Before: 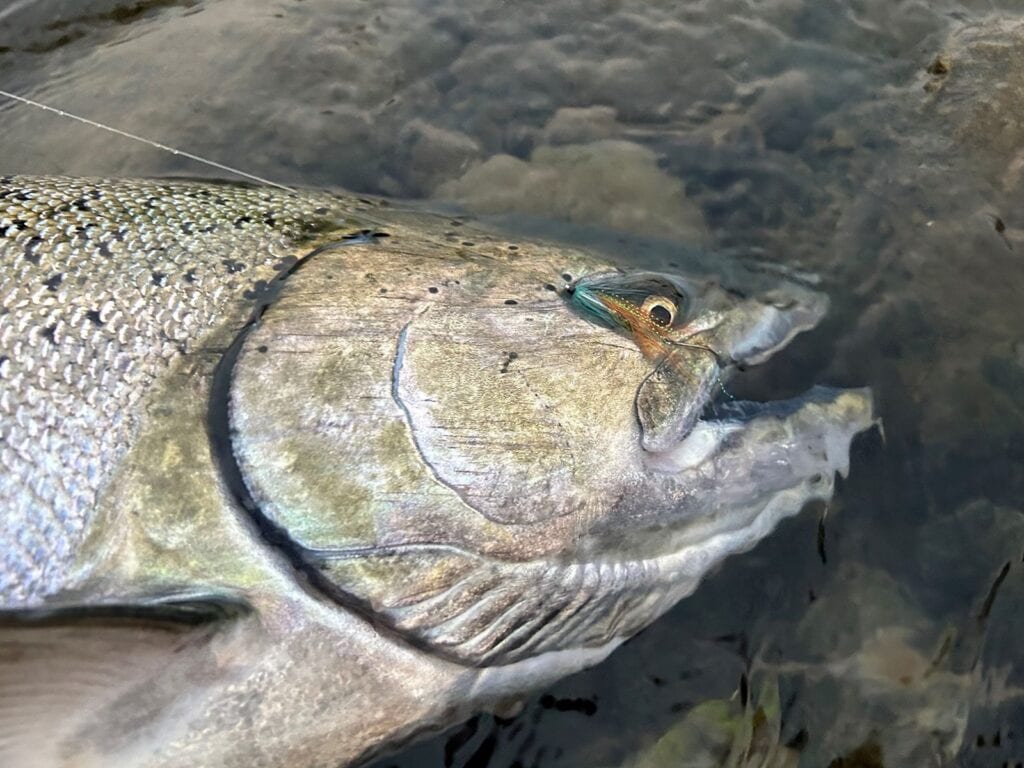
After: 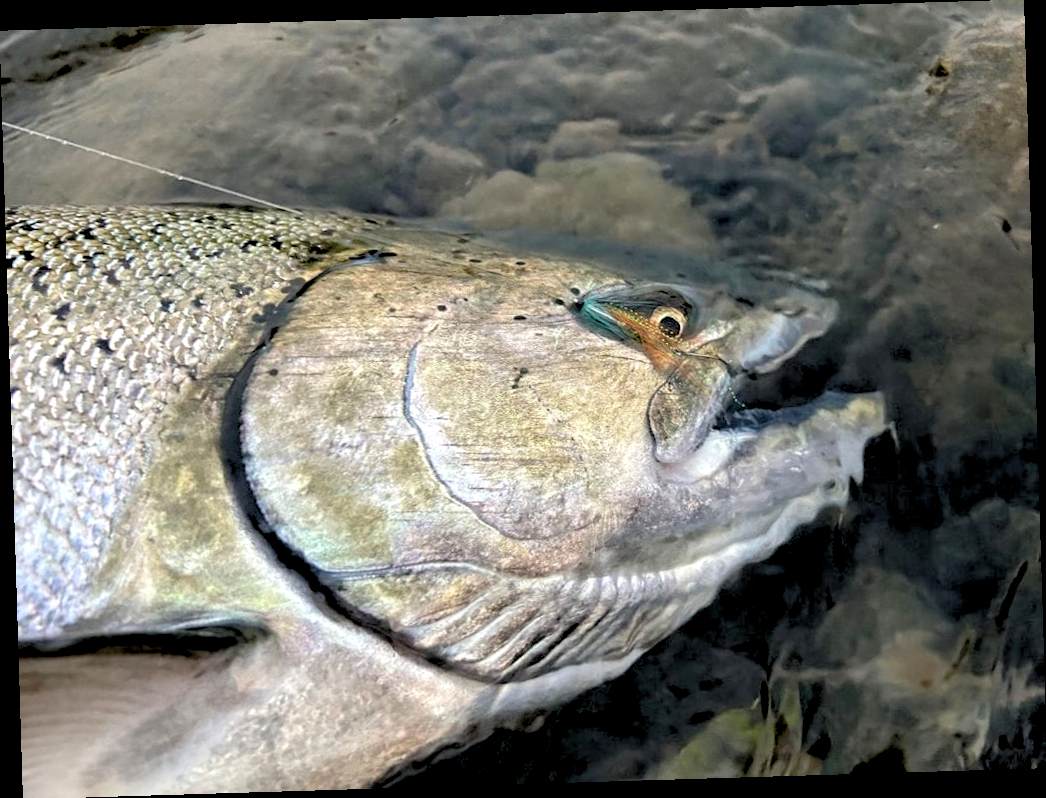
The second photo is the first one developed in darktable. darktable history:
shadows and highlights: radius 334.93, shadows 63.48, highlights 6.06, compress 87.7%, highlights color adjustment 39.73%, soften with gaussian
rgb levels: levels [[0.013, 0.434, 0.89], [0, 0.5, 1], [0, 0.5, 1]]
levels: mode automatic, black 0.023%, white 99.97%, levels [0.062, 0.494, 0.925]
exposure: black level correction 0.012, compensate highlight preservation false
rotate and perspective: rotation -1.75°, automatic cropping off
